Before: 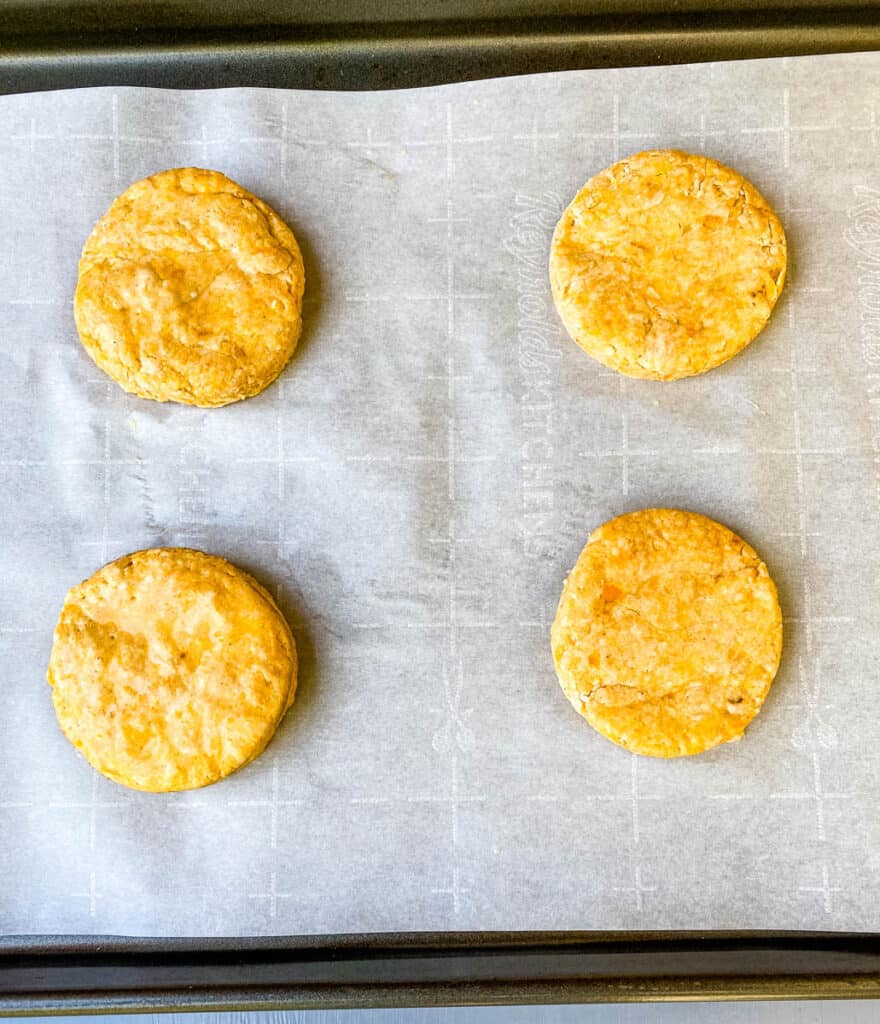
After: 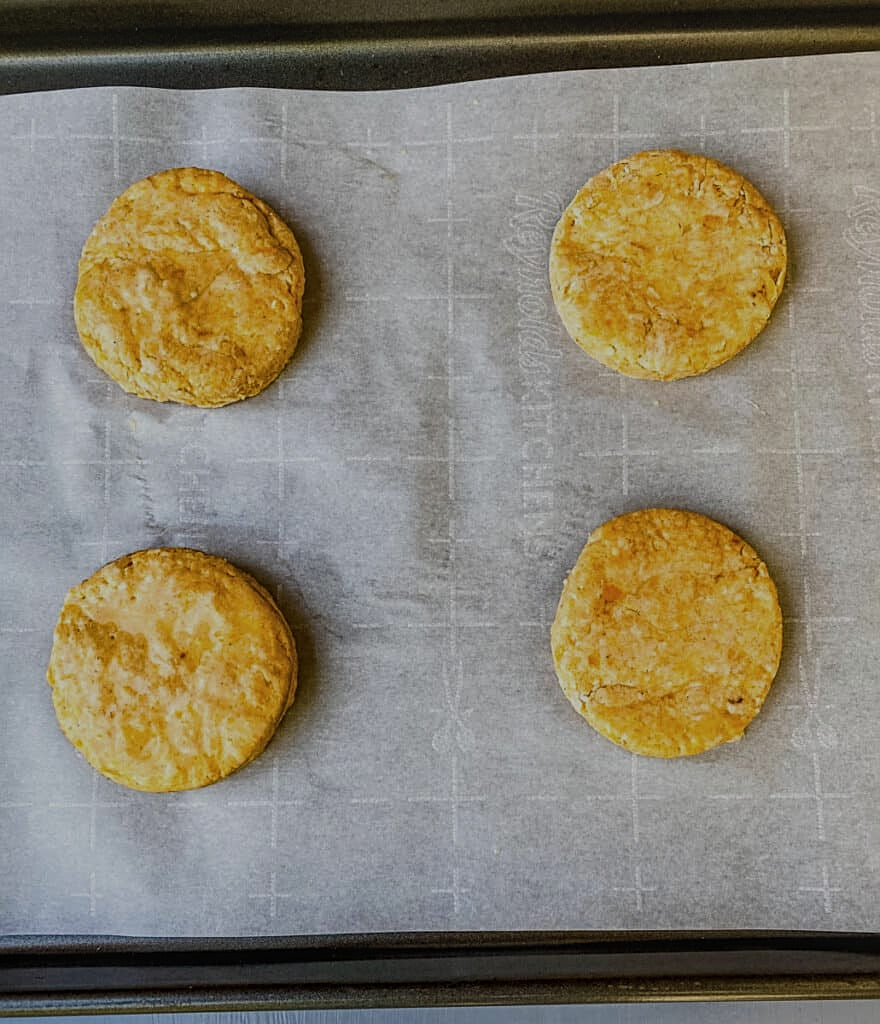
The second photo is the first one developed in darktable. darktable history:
exposure: black level correction -0.016, exposure -1.121 EV, compensate exposure bias true, compensate highlight preservation false
sharpen: on, module defaults
local contrast: detail 130%
